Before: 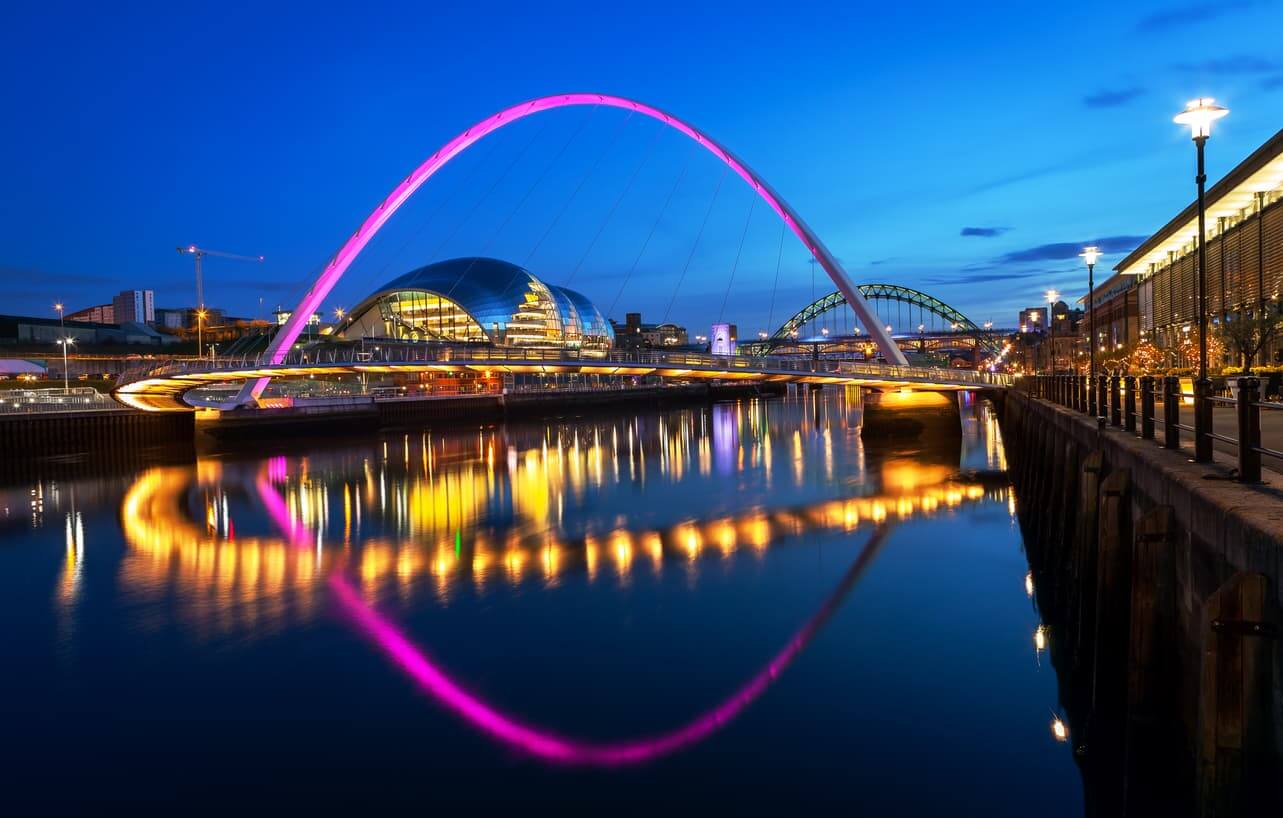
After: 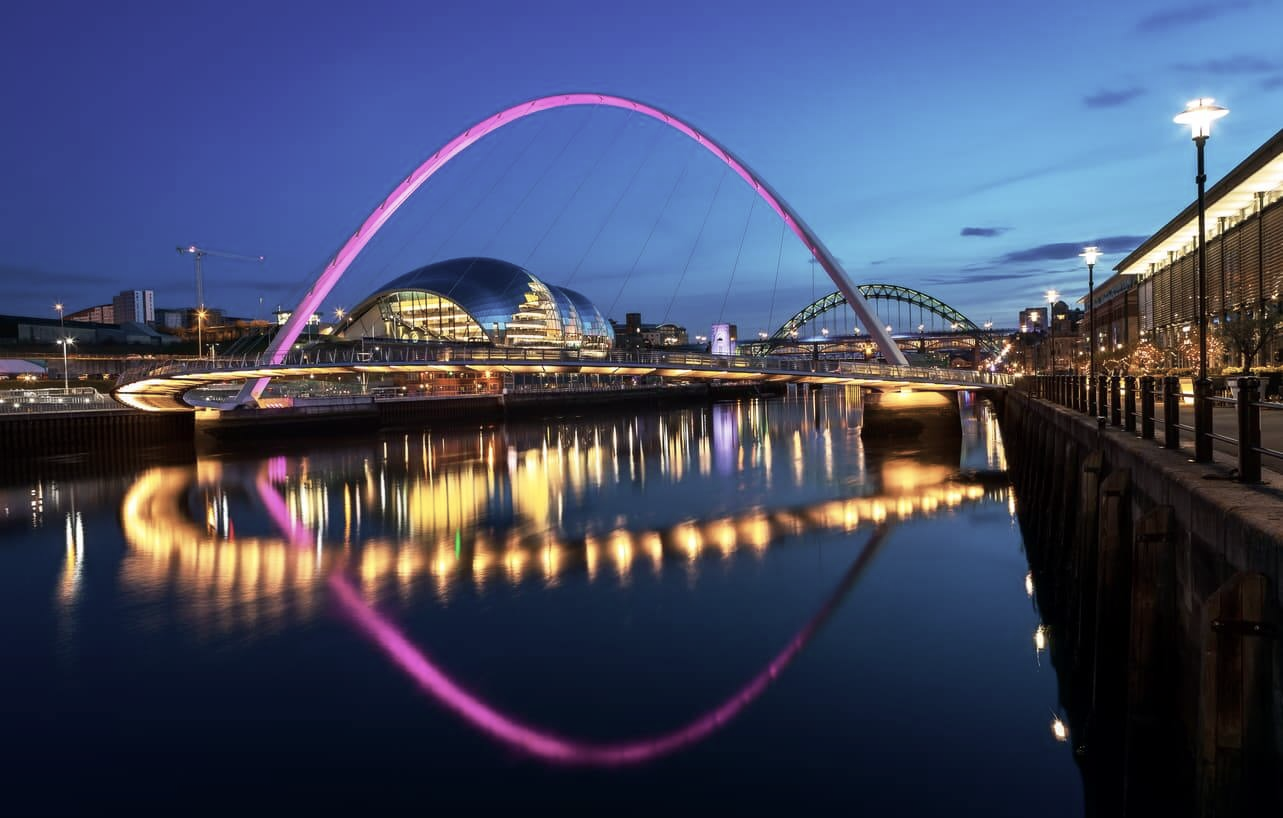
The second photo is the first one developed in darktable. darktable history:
contrast brightness saturation: contrast 0.099, saturation -0.357
exposure: compensate exposure bias true, compensate highlight preservation false
